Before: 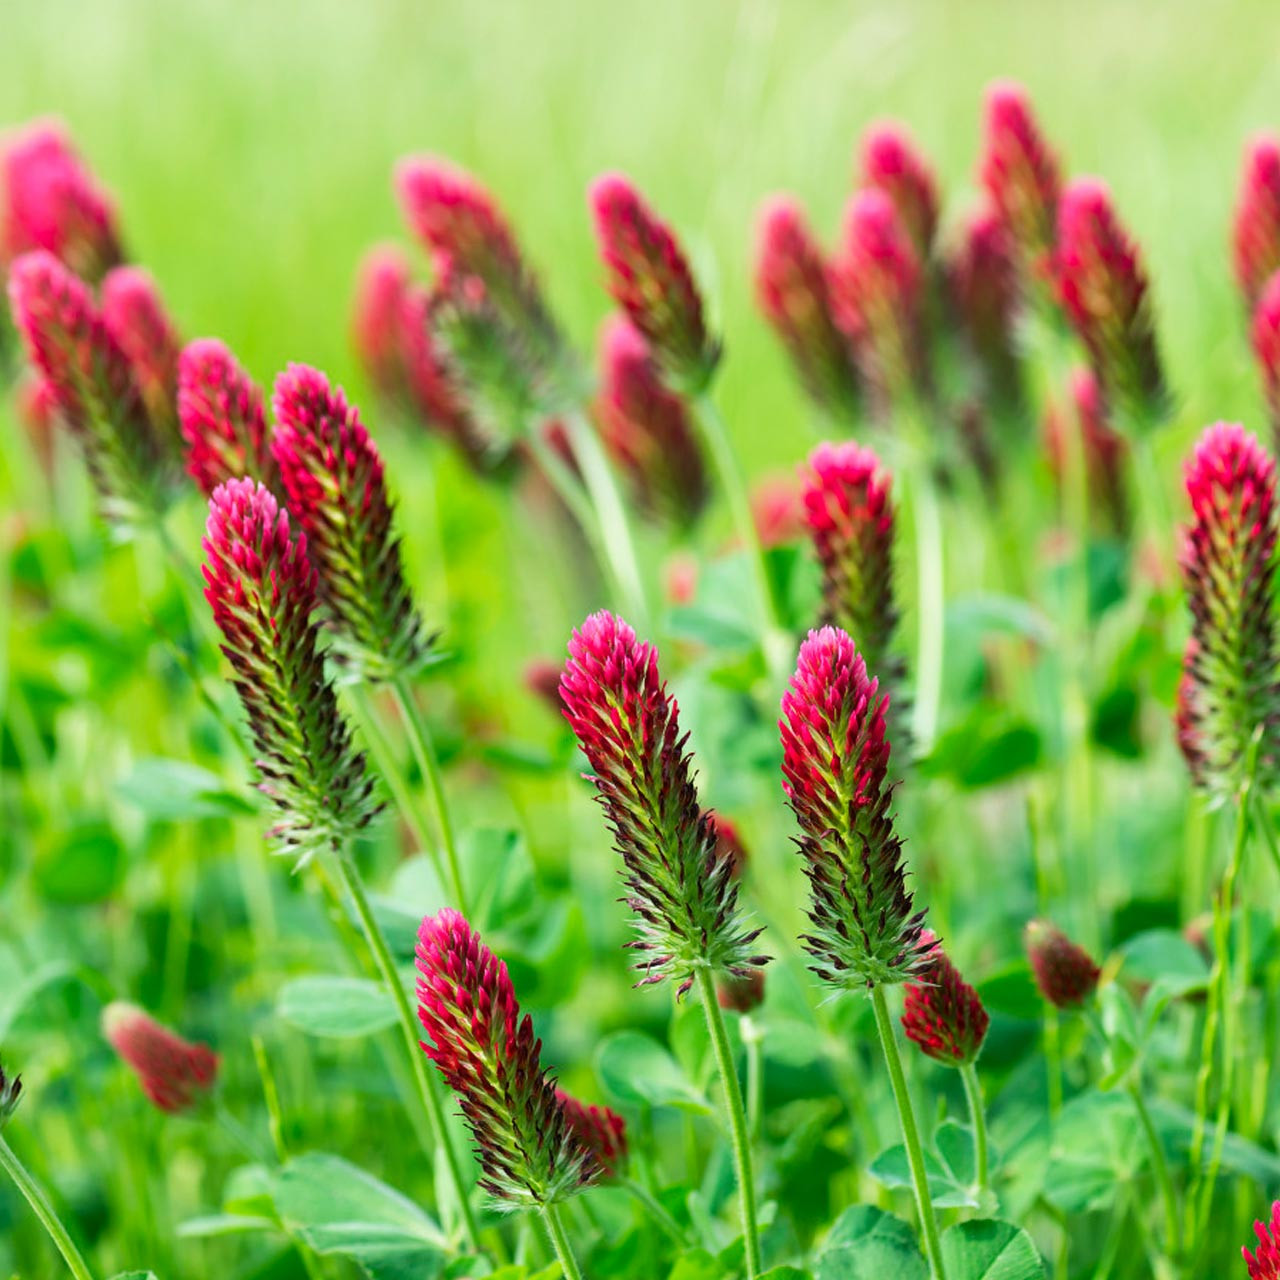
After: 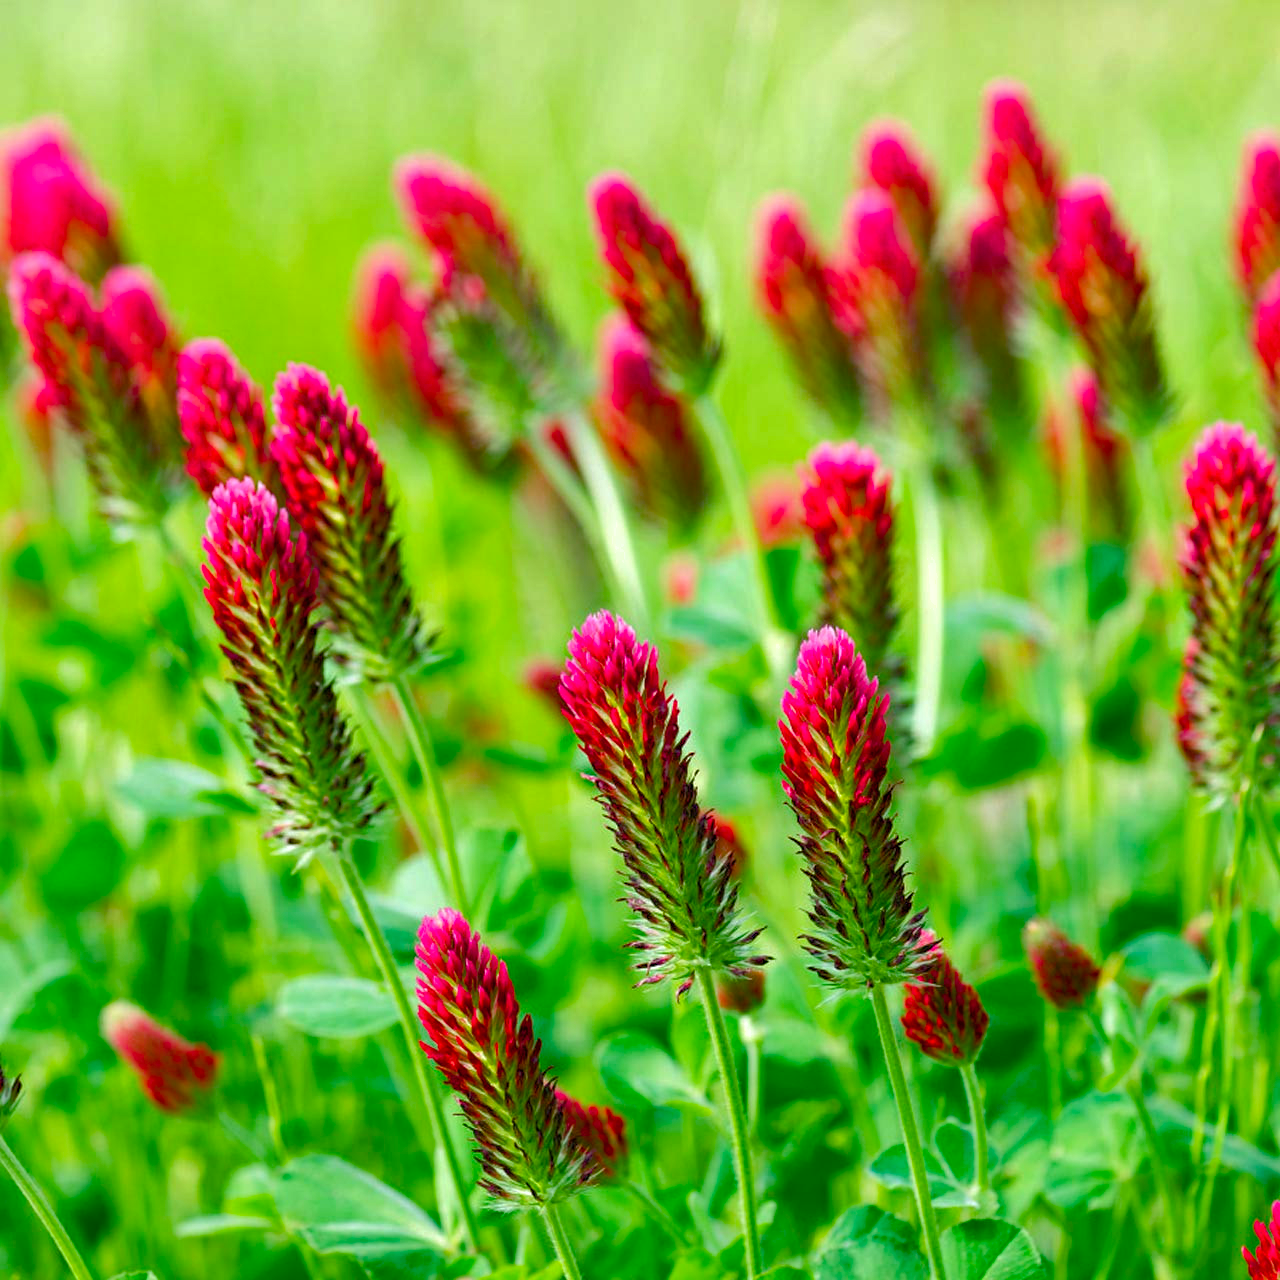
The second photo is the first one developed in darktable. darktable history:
levels: levels [0, 0.476, 0.951]
haze removal: adaptive false
color balance rgb: perceptual saturation grading › global saturation 20%, perceptual saturation grading › highlights -25%, perceptual saturation grading › shadows 50%
shadows and highlights: on, module defaults
